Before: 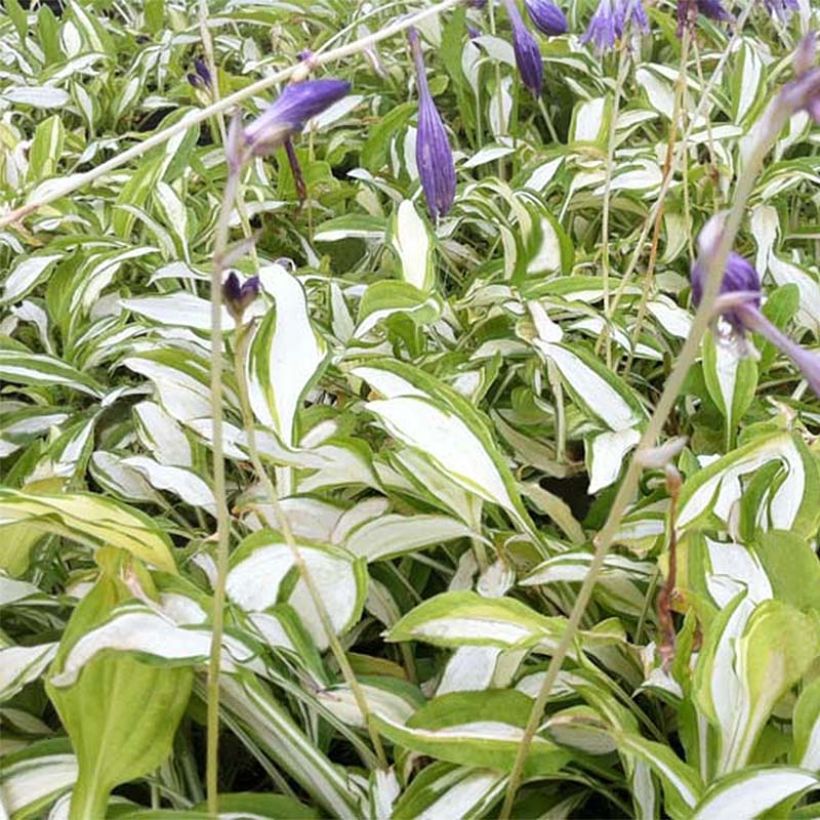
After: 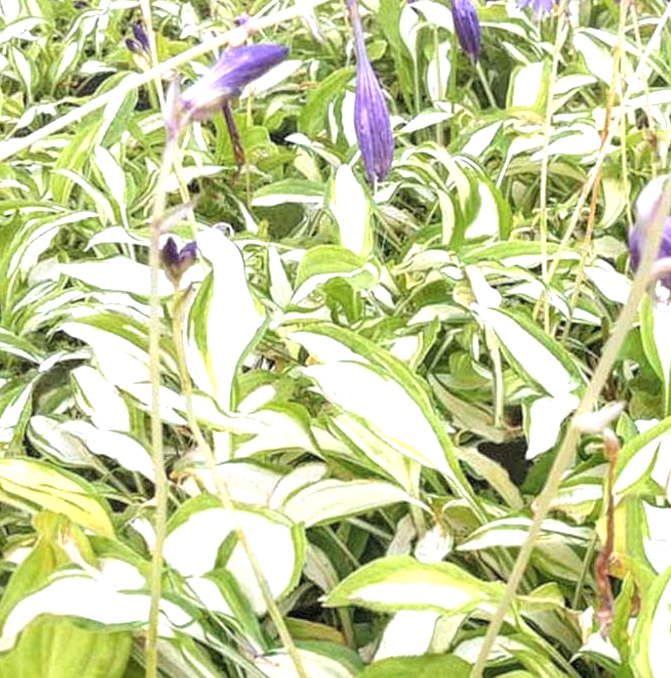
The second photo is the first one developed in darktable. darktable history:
contrast brightness saturation: brightness 0.125
exposure: black level correction 0, exposure 0.696 EV, compensate exposure bias true, compensate highlight preservation false
local contrast: detail 130%
crop and rotate: left 7.586%, top 4.383%, right 10.516%, bottom 12.923%
